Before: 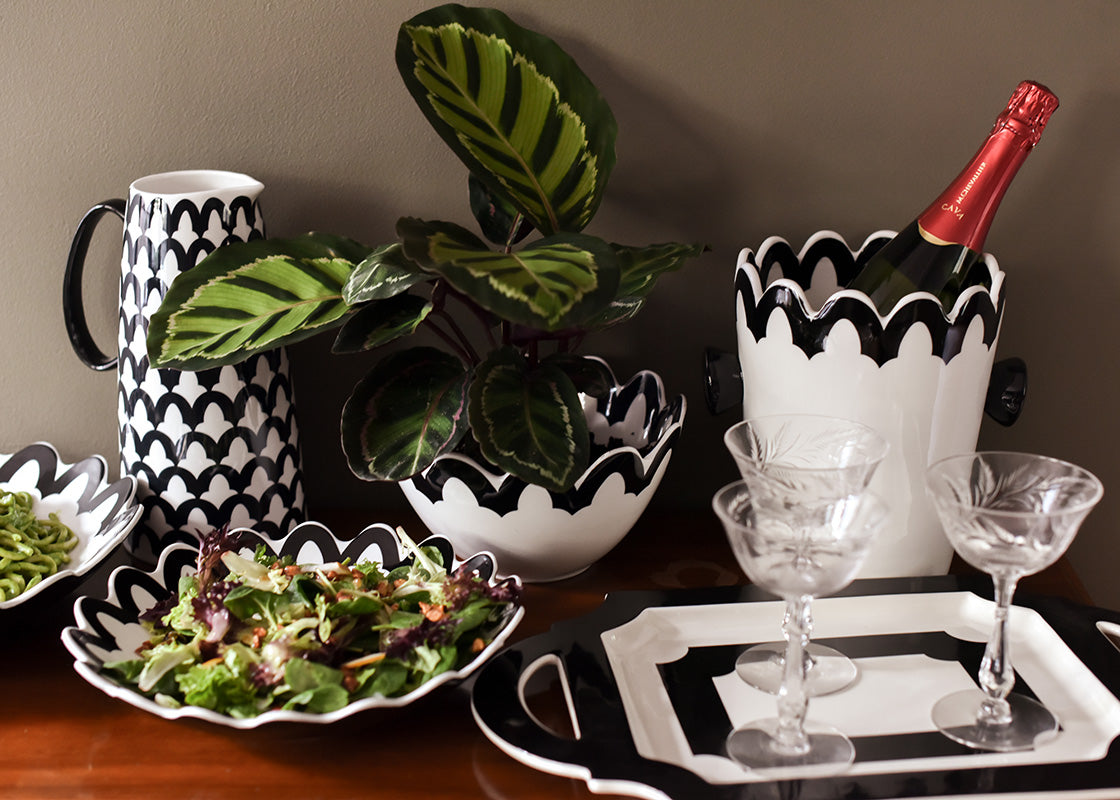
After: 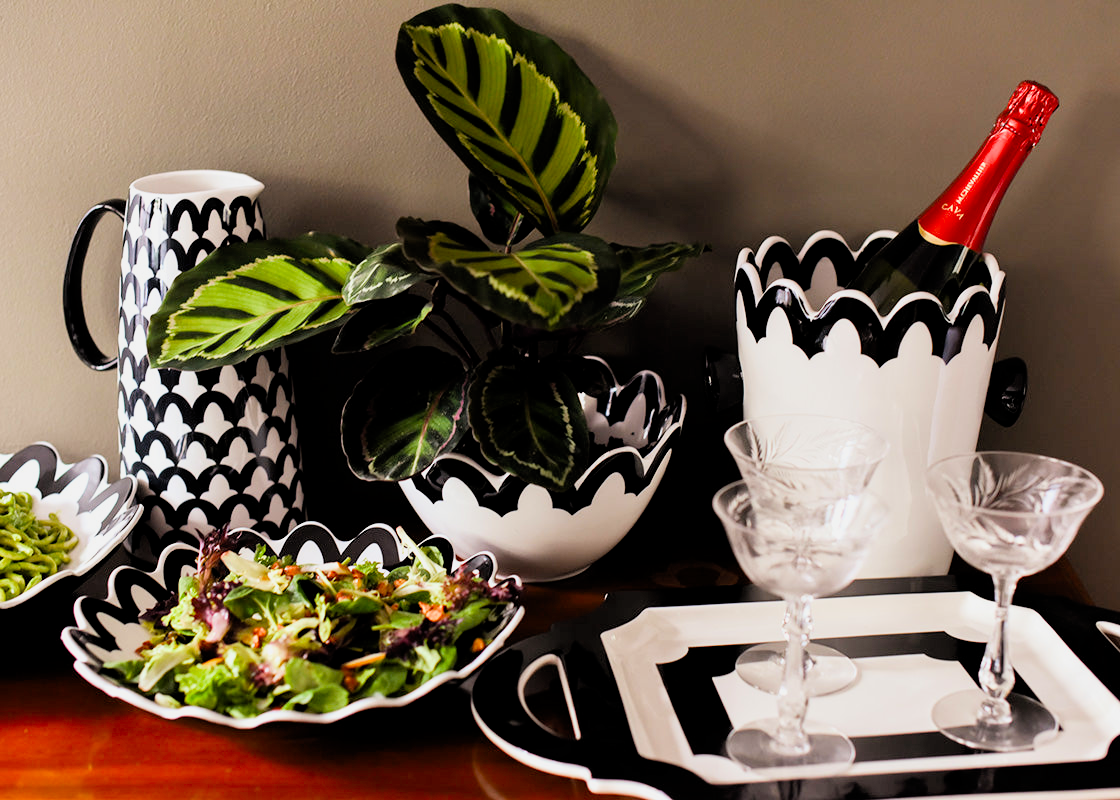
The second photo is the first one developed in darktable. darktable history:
exposure: black level correction 0, exposure 0.7 EV, compensate exposure bias true, compensate highlight preservation false
filmic rgb: black relative exposure -7.6 EV, white relative exposure 4.64 EV, threshold 3 EV, target black luminance 0%, hardness 3.55, latitude 50.51%, contrast 1.033, highlights saturation mix 10%, shadows ↔ highlights balance -0.198%, color science v4 (2020), enable highlight reconstruction true
